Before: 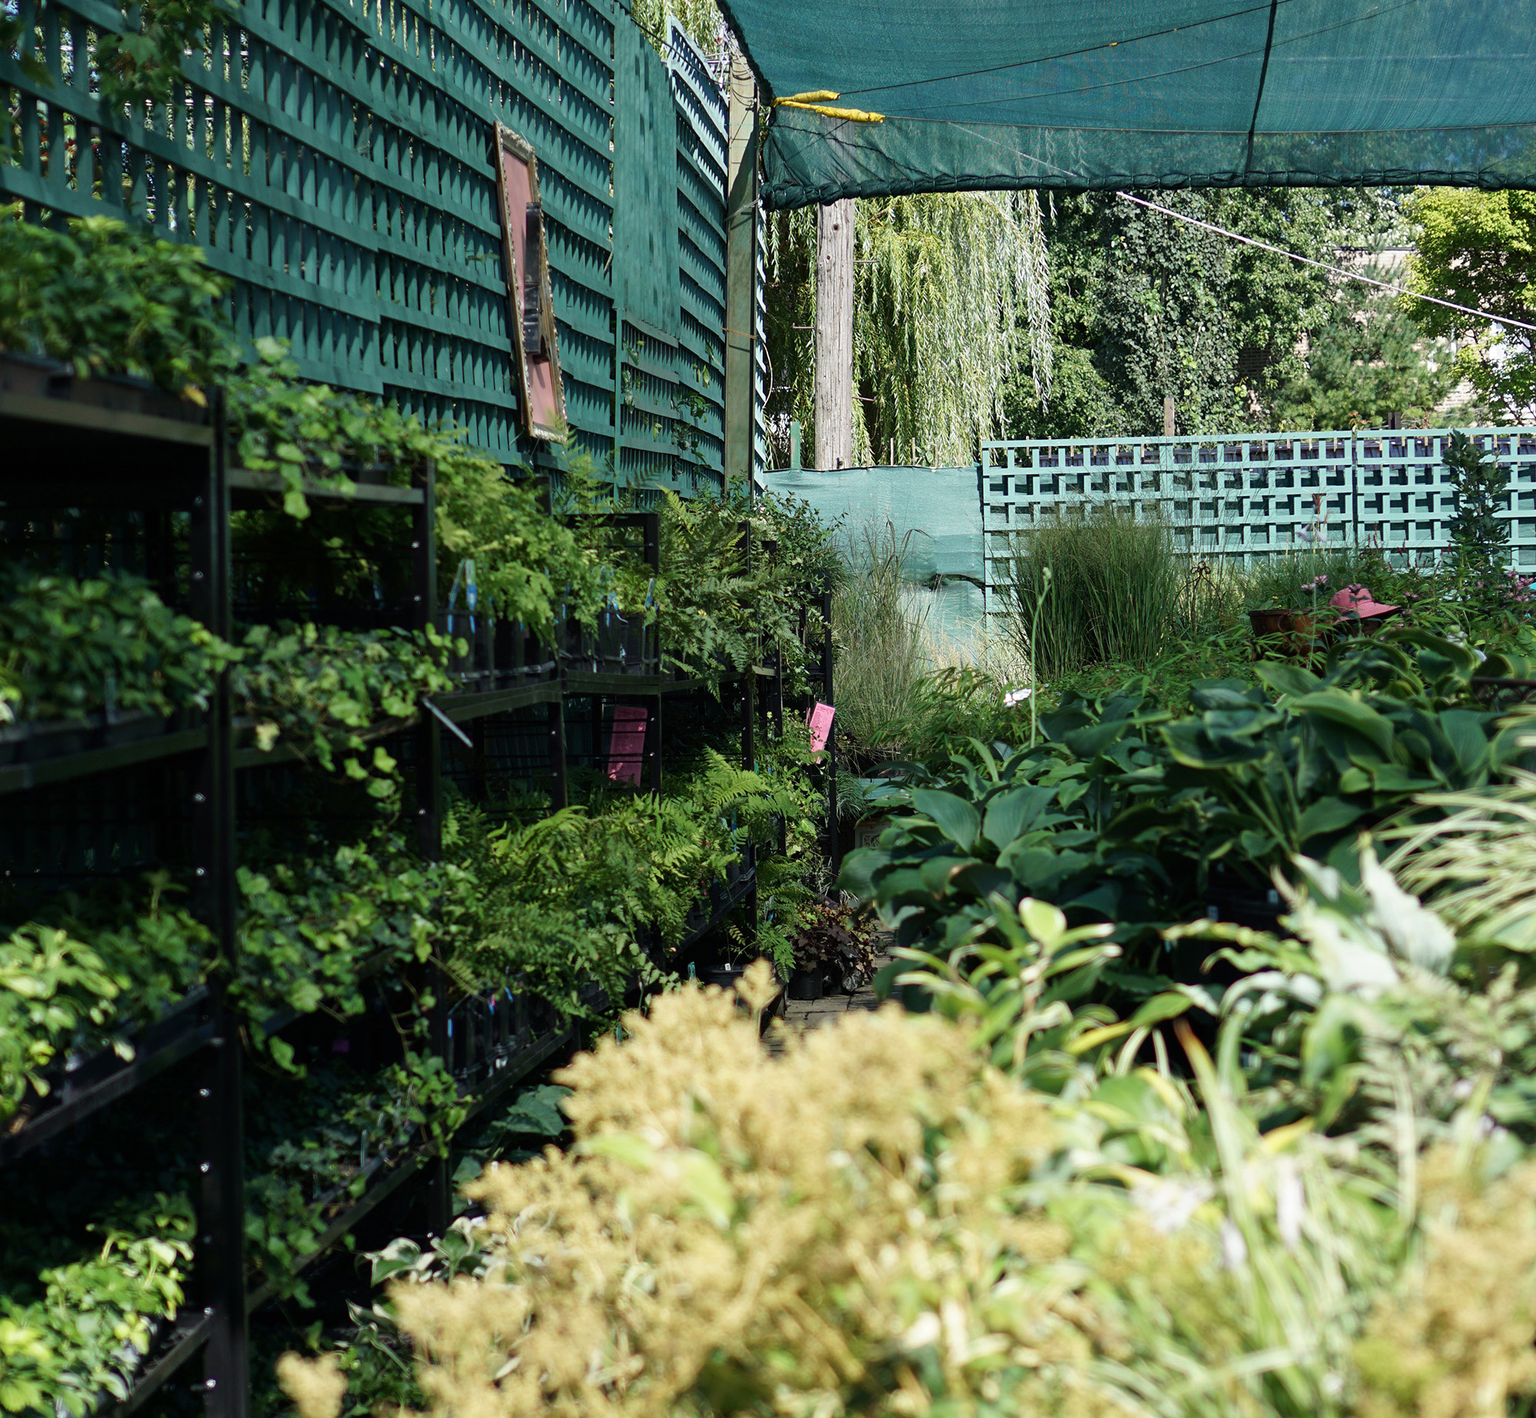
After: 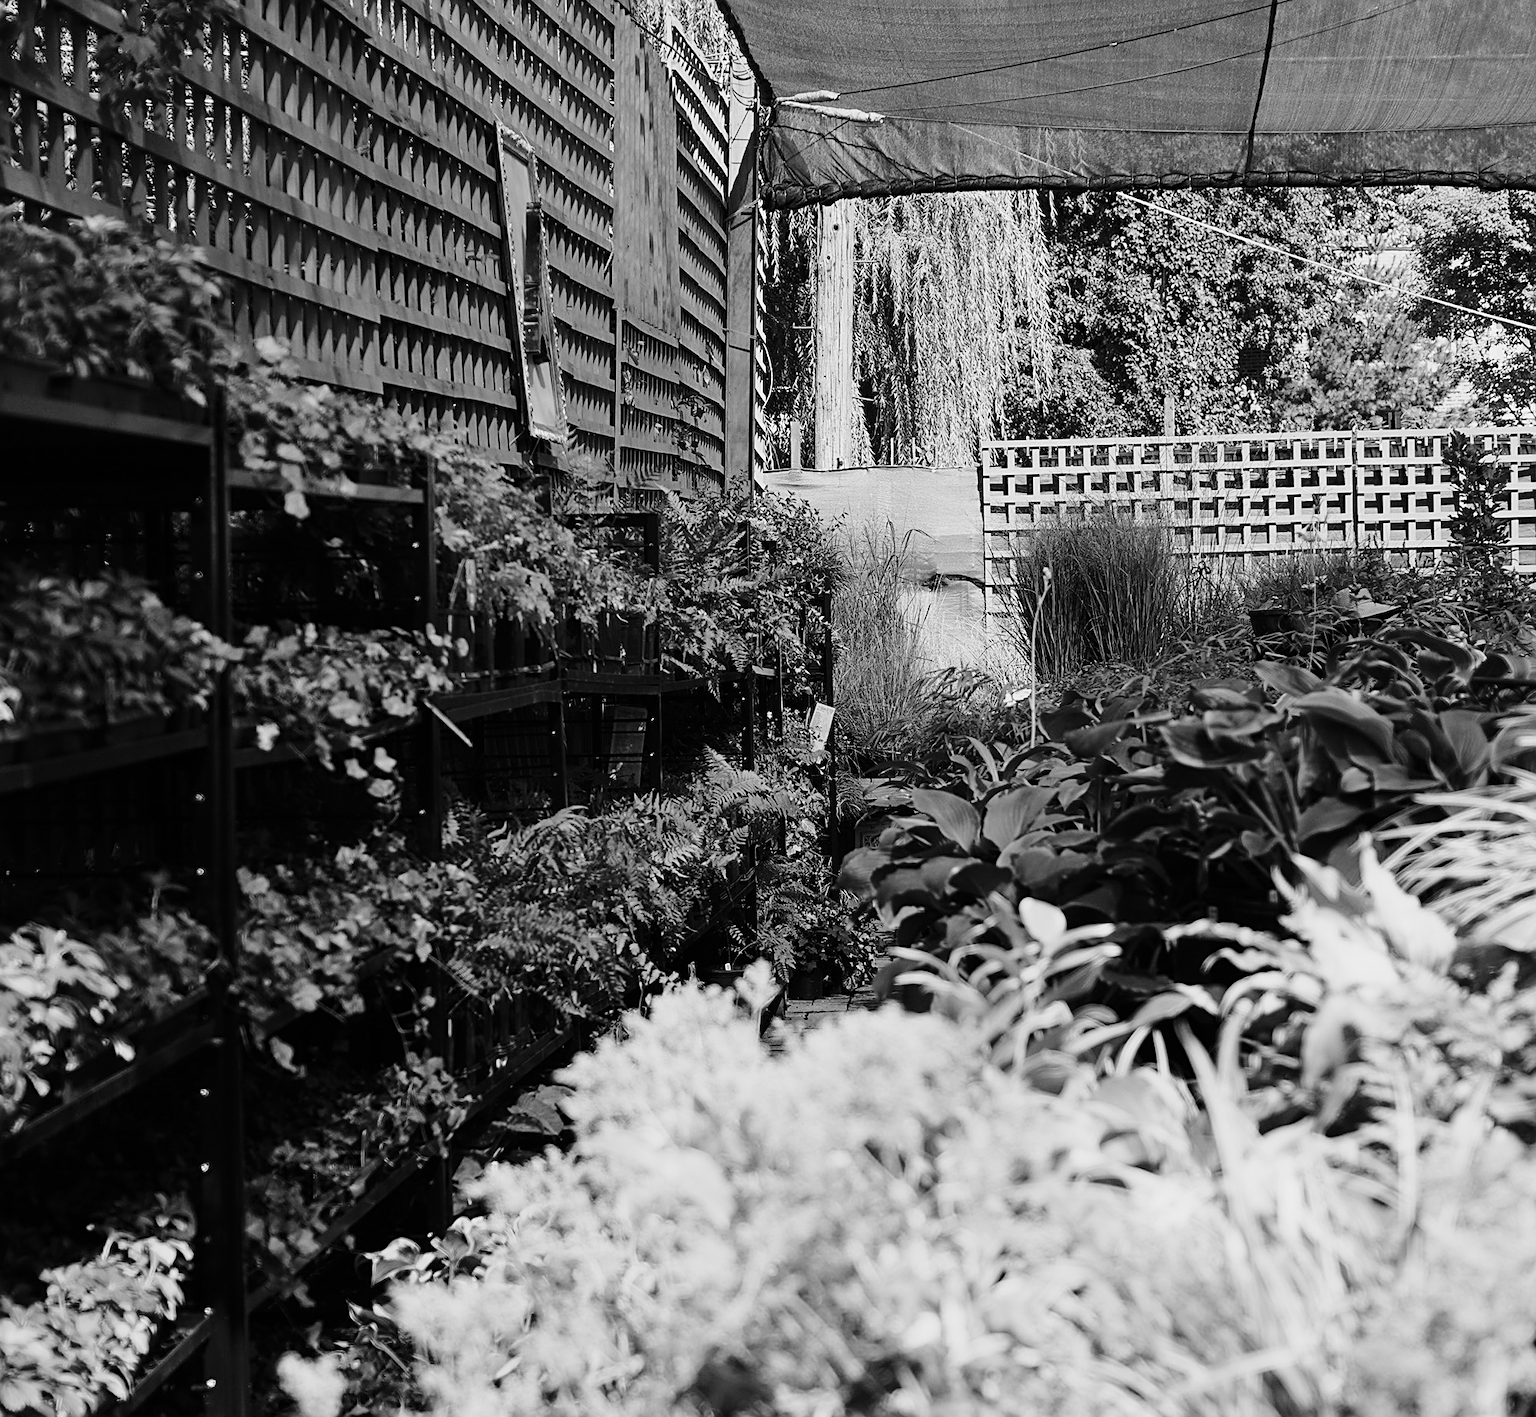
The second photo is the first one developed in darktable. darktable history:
monochrome: a 14.95, b -89.96
sharpen: on, module defaults
base curve: curves: ch0 [(0, 0) (0.036, 0.025) (0.121, 0.166) (0.206, 0.329) (0.605, 0.79) (1, 1)], preserve colors none
